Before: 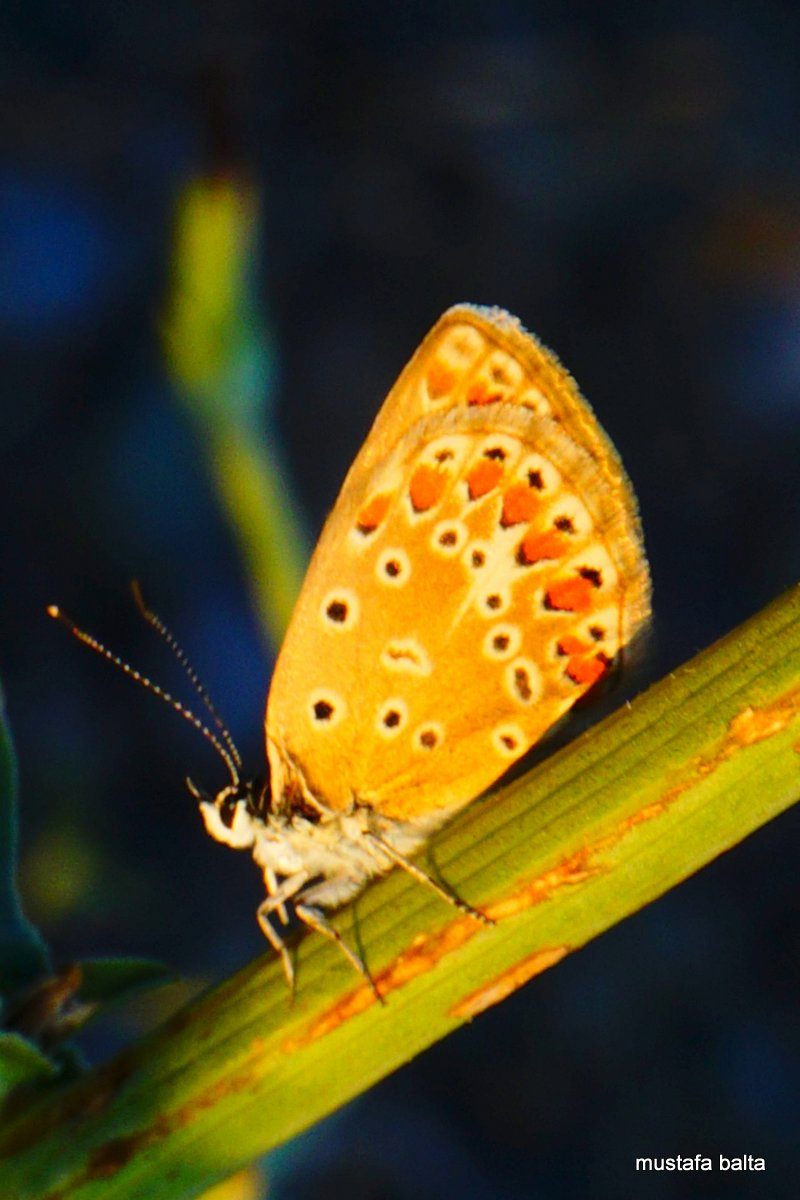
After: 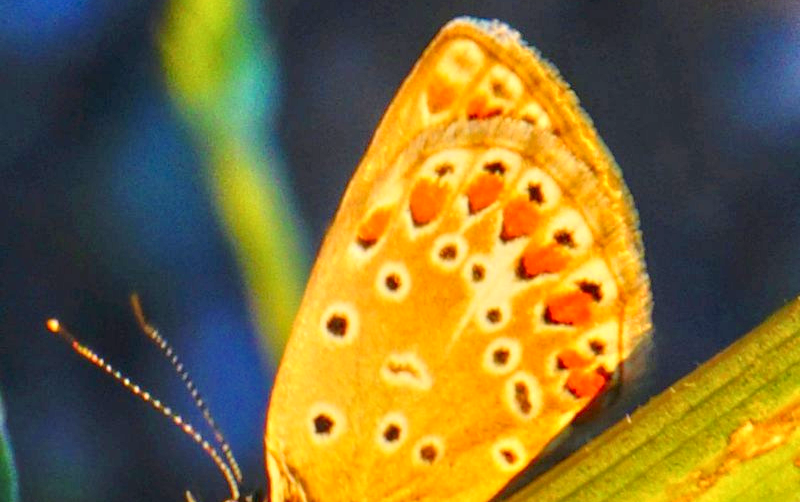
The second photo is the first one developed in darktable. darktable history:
tone equalizer: -8 EV 2 EV, -7 EV 2 EV, -6 EV 2 EV, -5 EV 2 EV, -4 EV 2 EV, -3 EV 1.5 EV, -2 EV 1 EV, -1 EV 0.5 EV
crop and rotate: top 23.84%, bottom 34.294%
local contrast: on, module defaults
